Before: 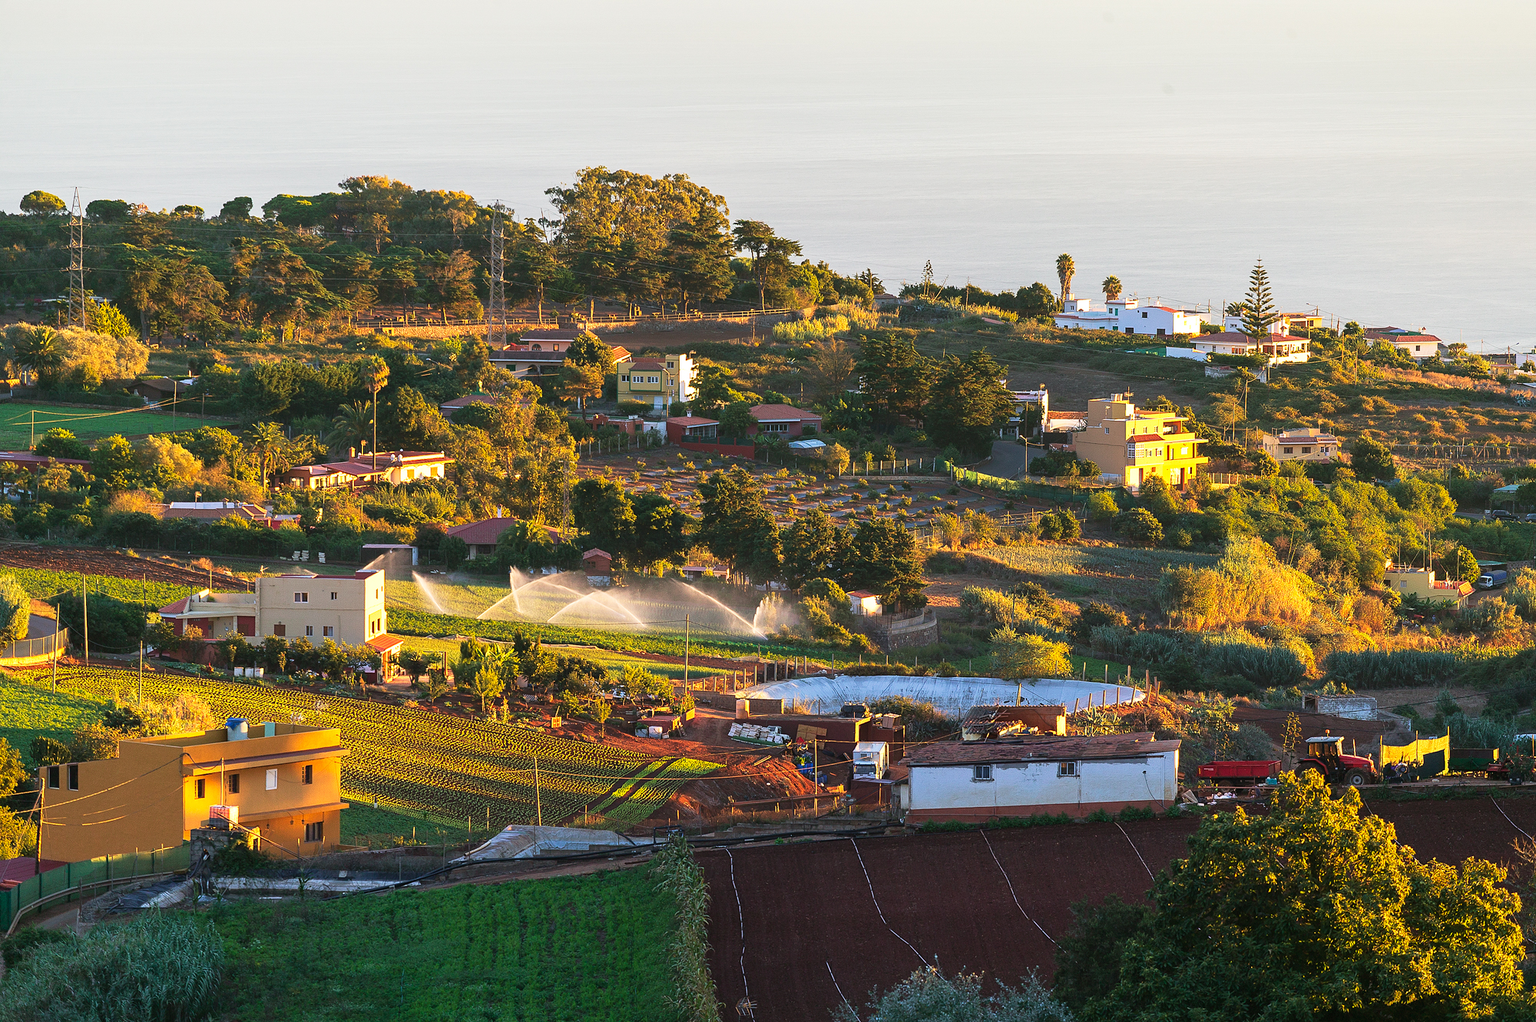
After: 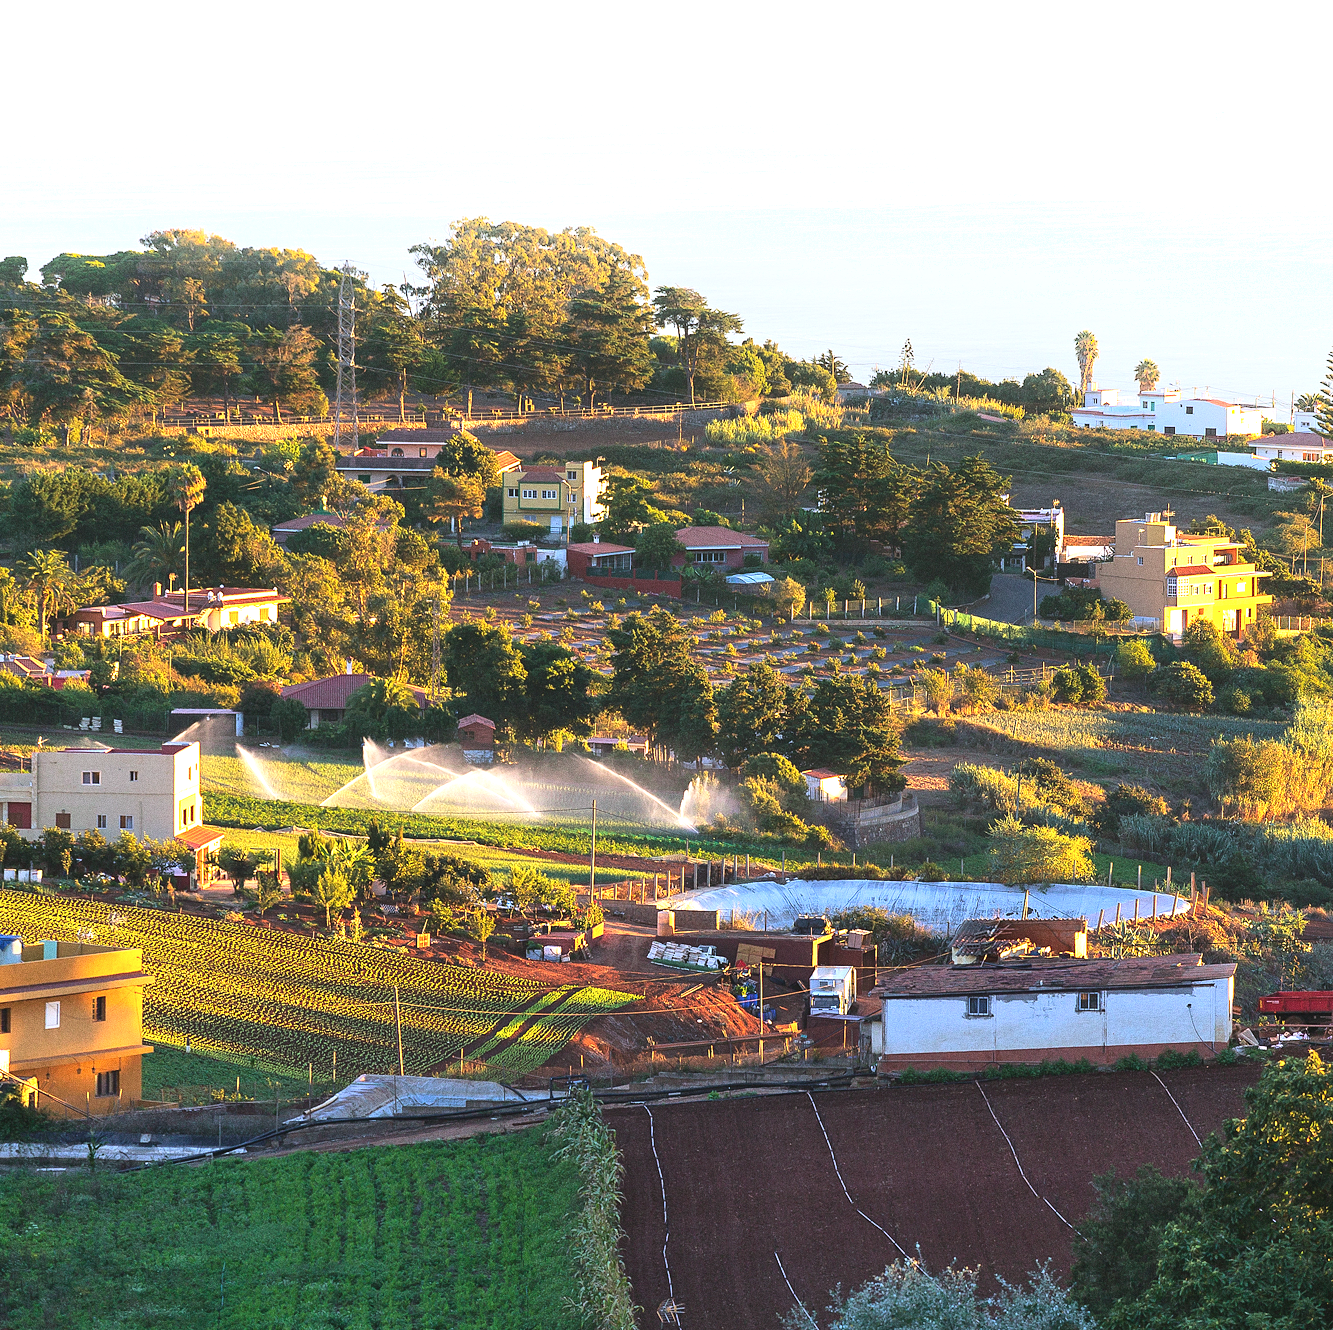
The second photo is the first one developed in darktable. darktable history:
shadows and highlights: highlights 70.7, soften with gaussian
contrast brightness saturation: contrast 0.01, saturation -0.05
crop and rotate: left 15.055%, right 18.278%
grain: coarseness 0.47 ISO
white balance: red 0.954, blue 1.079
color calibration: illuminant same as pipeline (D50), adaptation none (bypass)
exposure: black level correction -0.002, exposure 0.54 EV, compensate highlight preservation false
